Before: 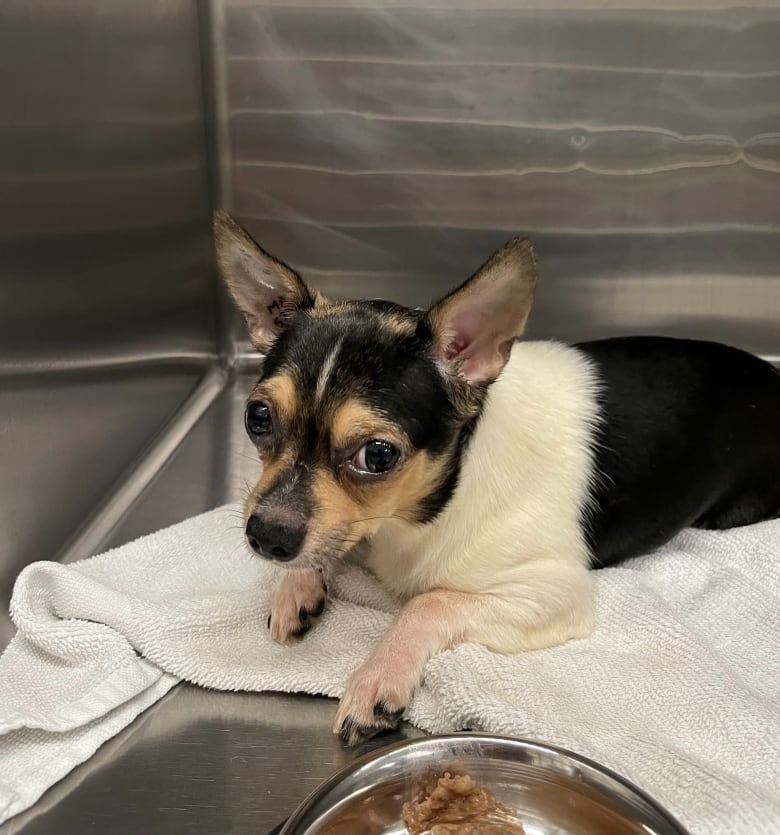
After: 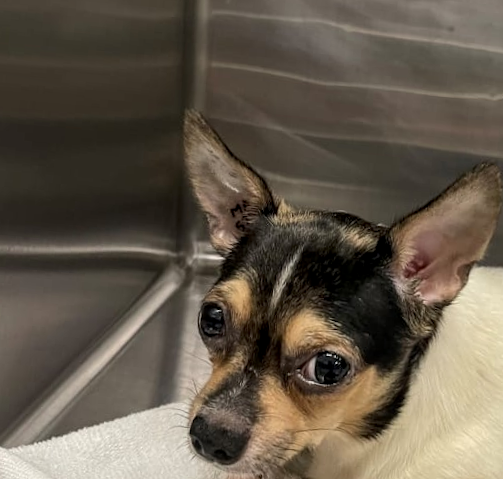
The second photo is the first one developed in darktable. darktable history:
crop and rotate: angle -4.99°, left 2.122%, top 6.945%, right 27.566%, bottom 30.519%
contrast equalizer: y [[0.5 ×6], [0.5 ×6], [0.5, 0.5, 0.501, 0.545, 0.707, 0.863], [0 ×6], [0 ×6]]
local contrast: on, module defaults
